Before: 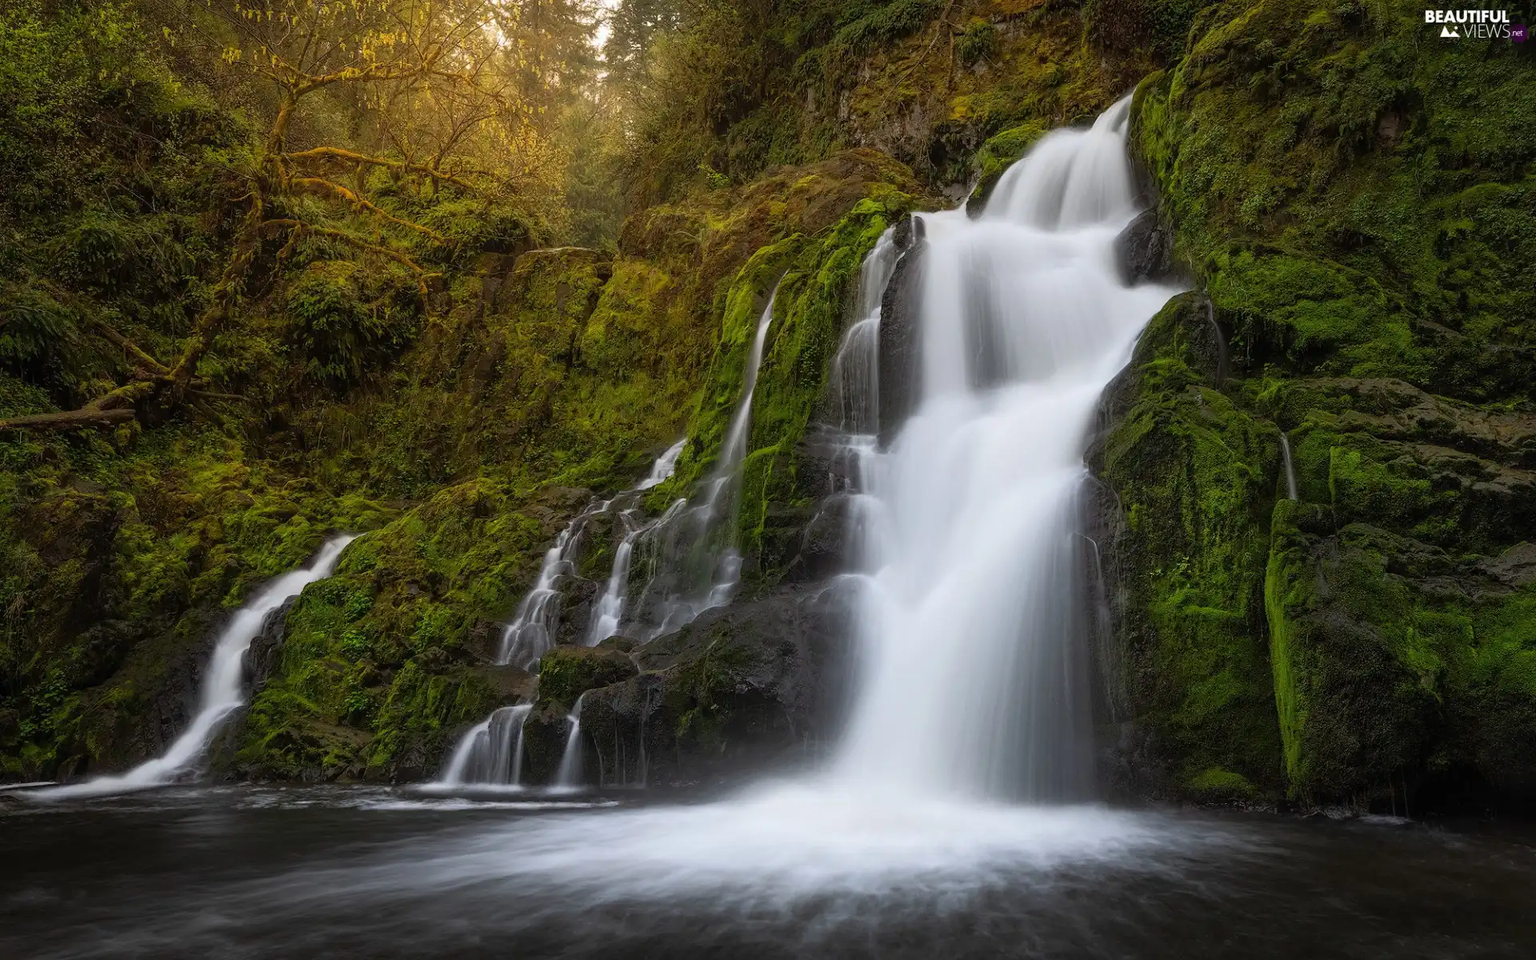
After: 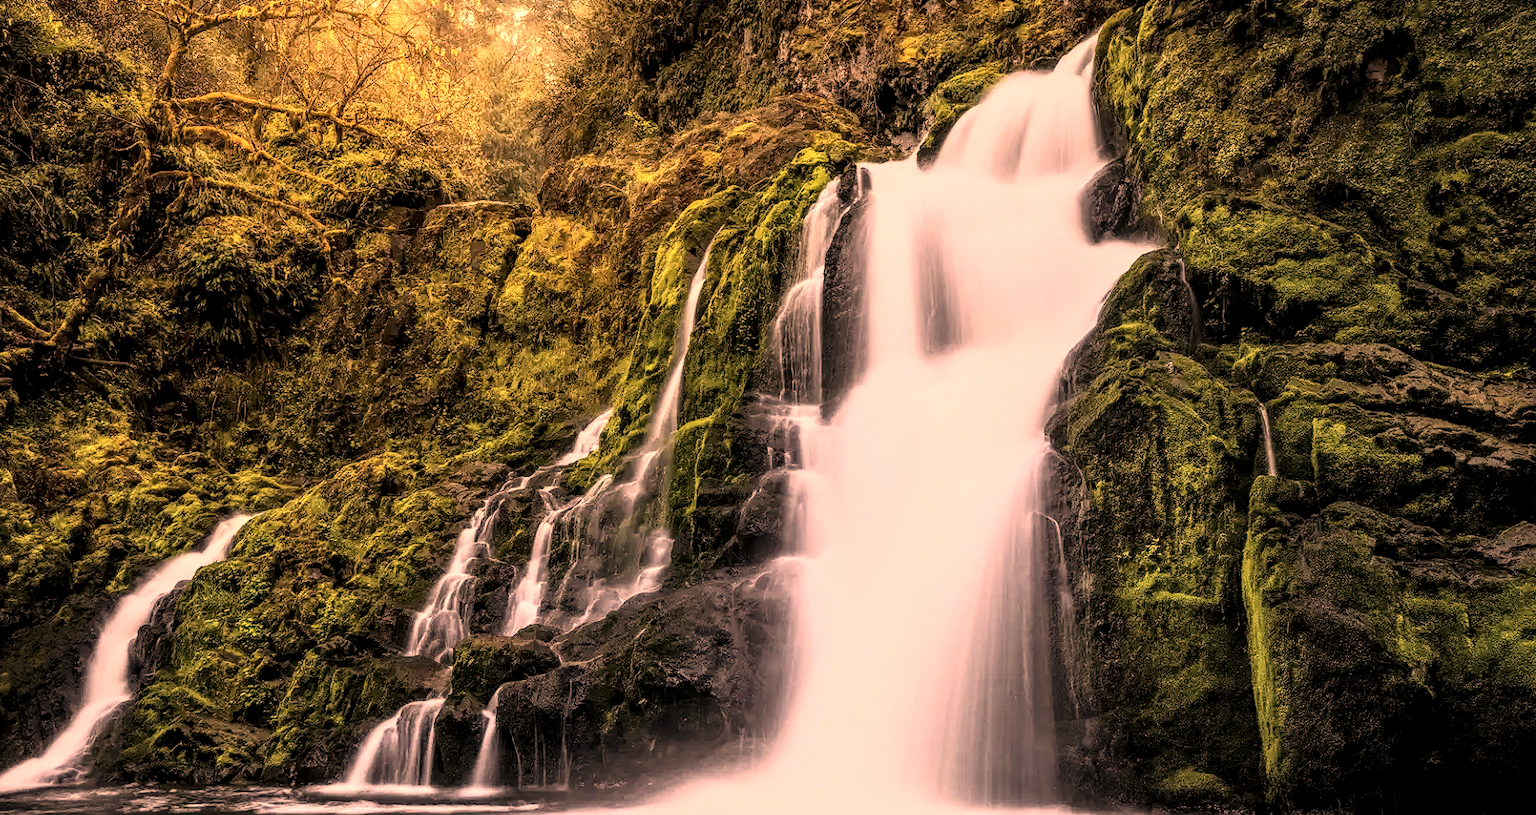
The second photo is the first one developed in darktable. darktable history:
crop: left 8.12%, top 6.572%, bottom 15.335%
base curve: curves: ch0 [(0, 0) (0.007, 0.004) (0.027, 0.03) (0.046, 0.07) (0.207, 0.54) (0.442, 0.872) (0.673, 0.972) (1, 1)]
color correction: highlights a* 39.94, highlights b* 39.84, saturation 0.689
local contrast: highlights 21%, detail 150%
